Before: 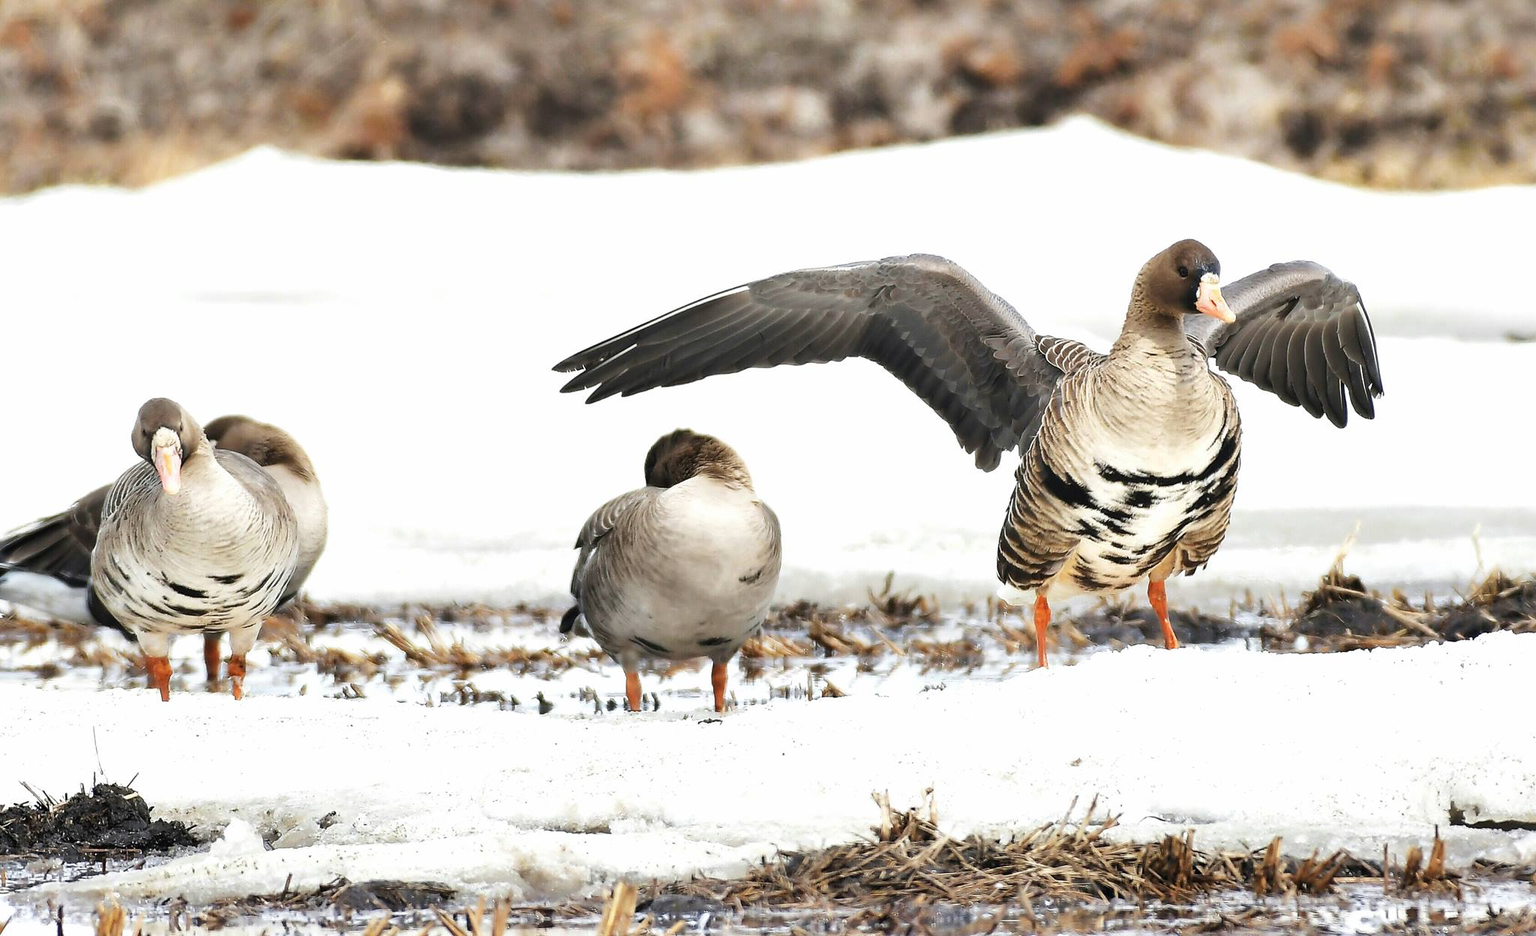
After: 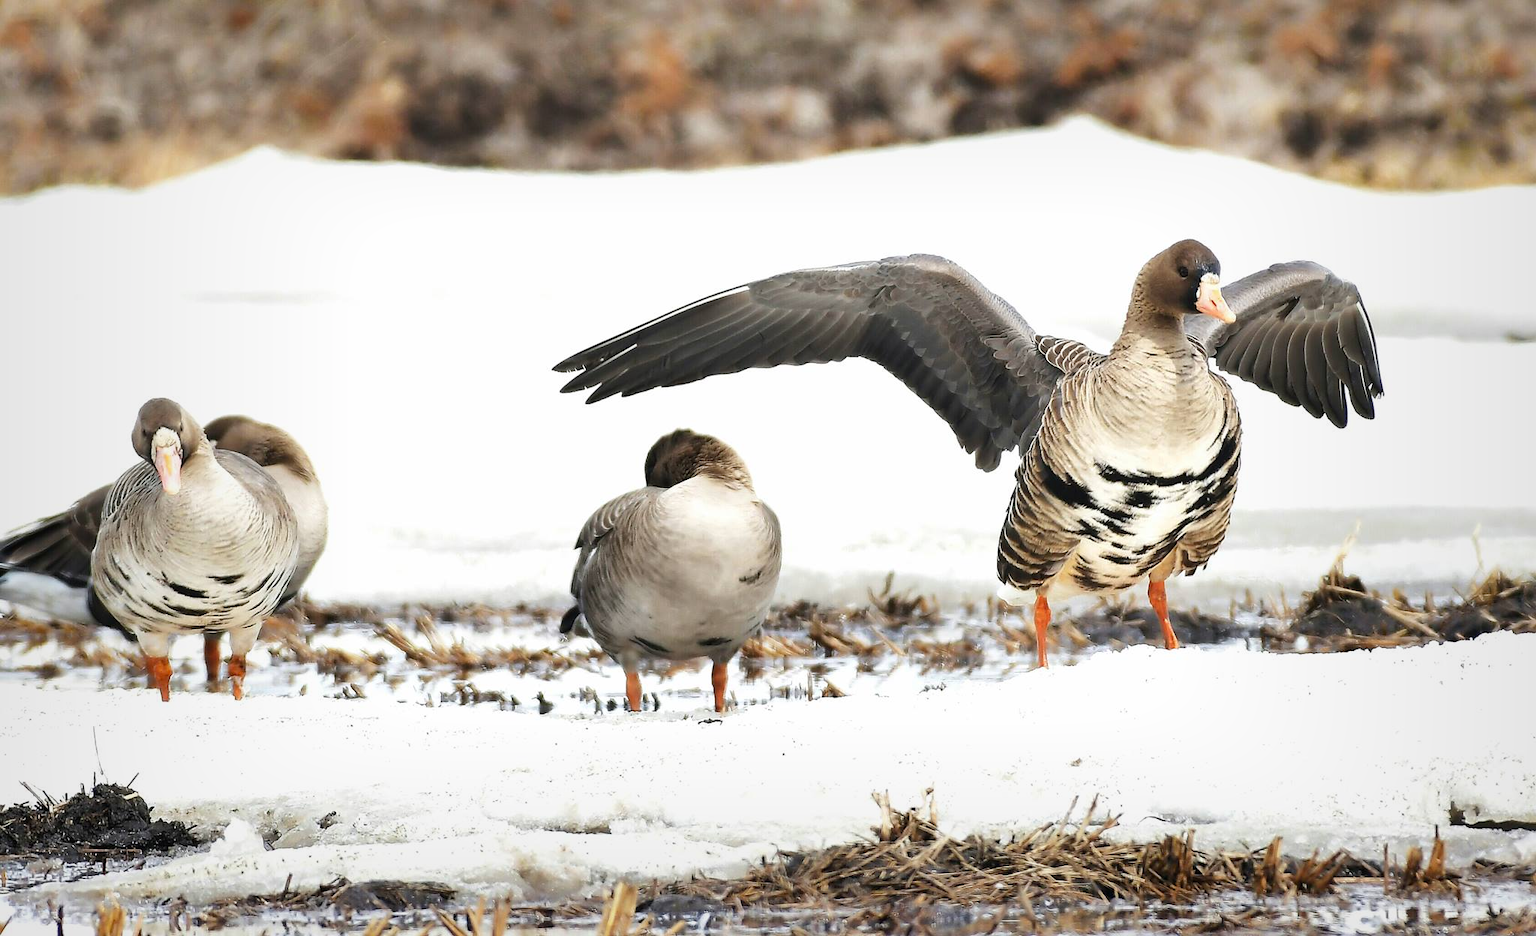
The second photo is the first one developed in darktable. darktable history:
vignetting: fall-off start 53.87%, brightness -0.228, saturation 0.136, automatic ratio true, width/height ratio 1.312, shape 0.218
